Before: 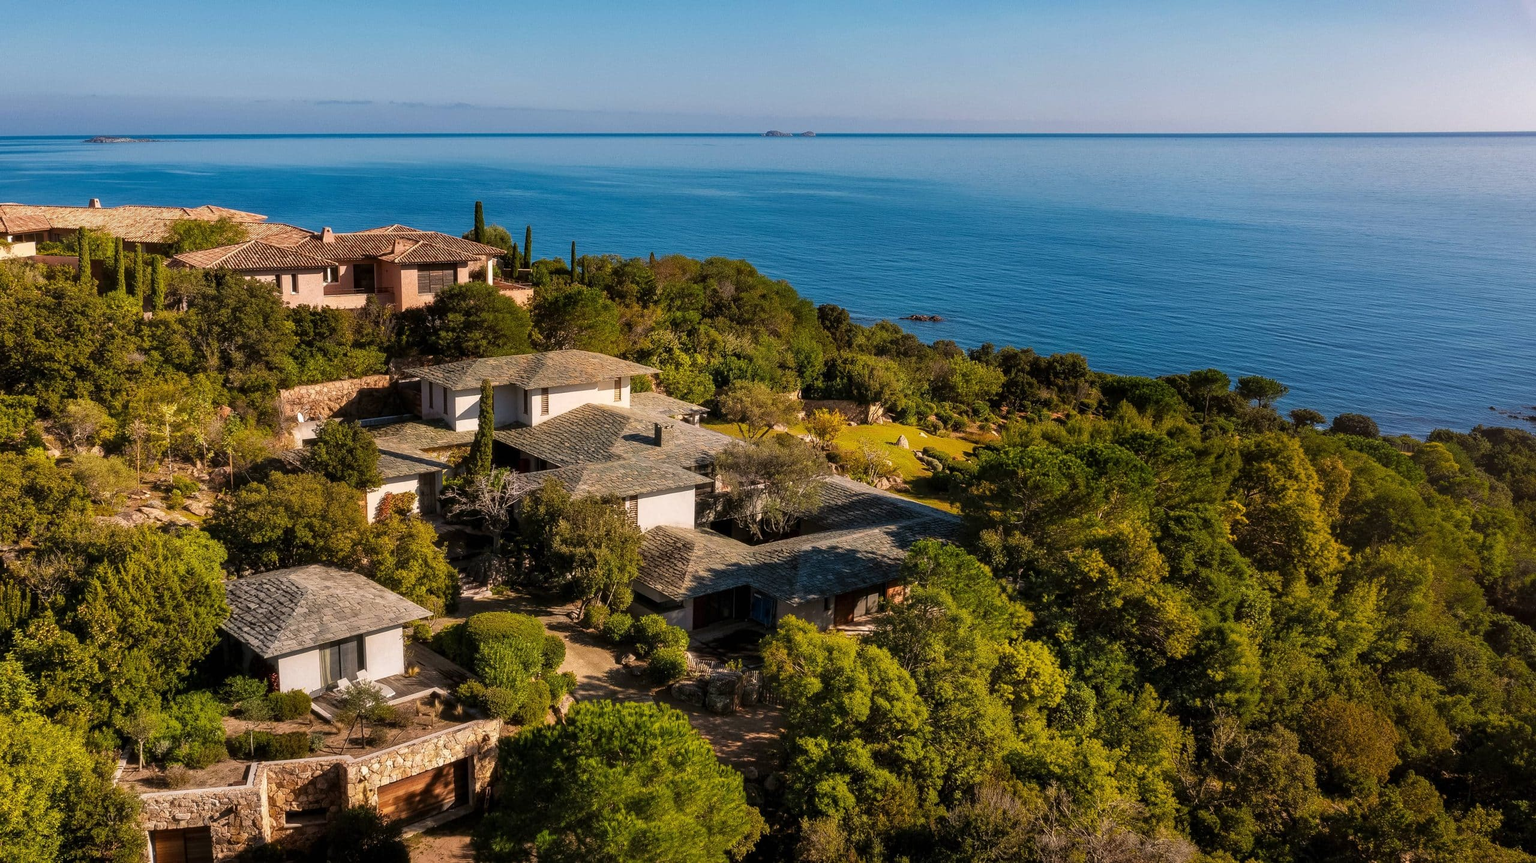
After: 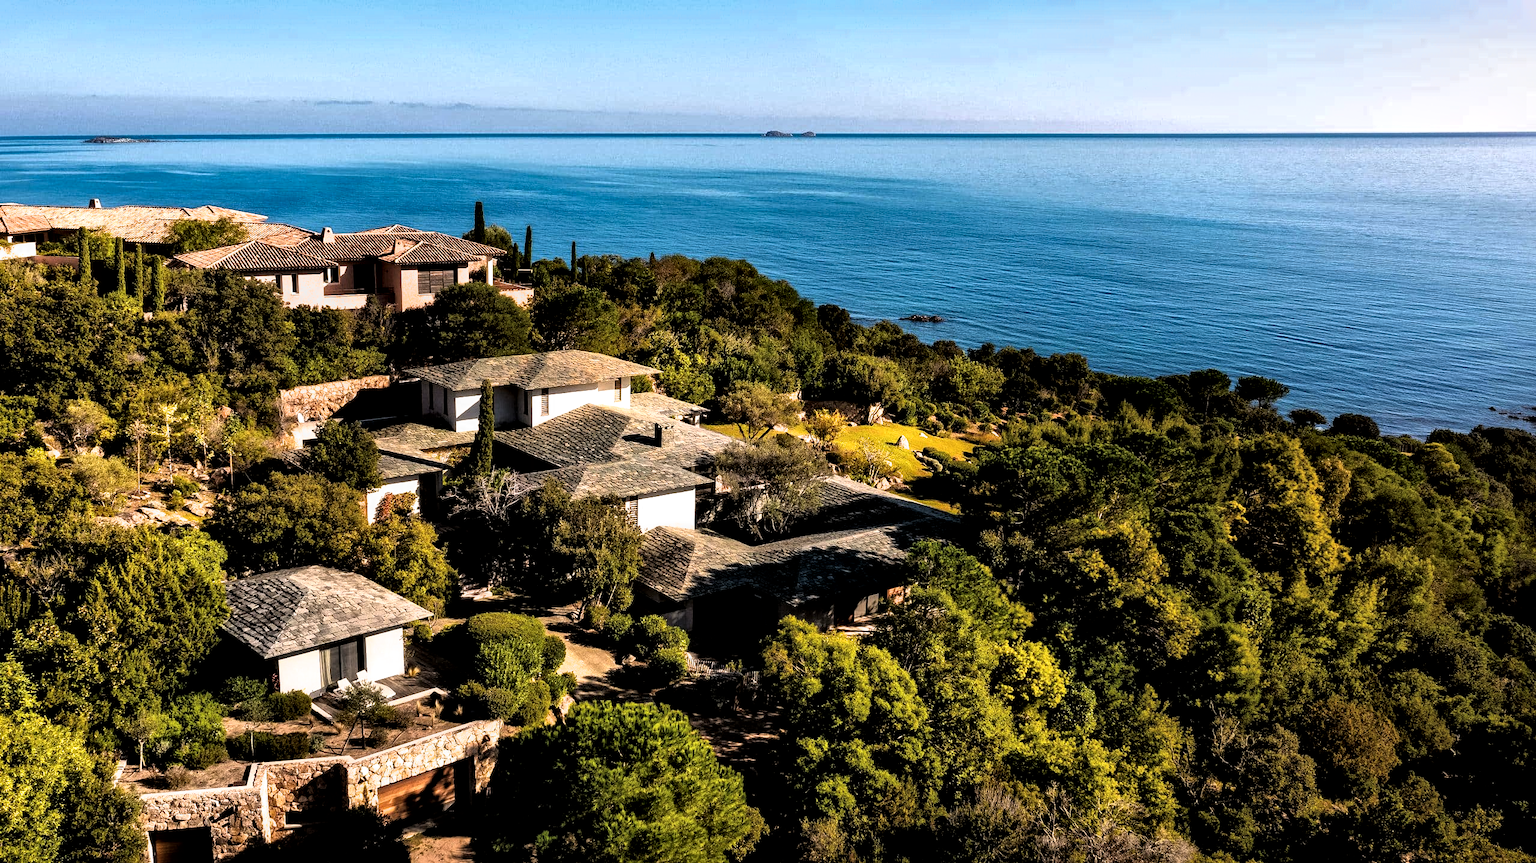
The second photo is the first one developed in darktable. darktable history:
local contrast: mode bilateral grid, contrast 21, coarseness 50, detail 173%, midtone range 0.2
filmic rgb: black relative exposure -8.3 EV, white relative exposure 2.24 EV, hardness 7.19, latitude 86.7%, contrast 1.71, highlights saturation mix -4.12%, shadows ↔ highlights balance -2.08%, add noise in highlights 0.001, preserve chrominance max RGB, color science v3 (2019), use custom middle-gray values true, contrast in highlights soft
